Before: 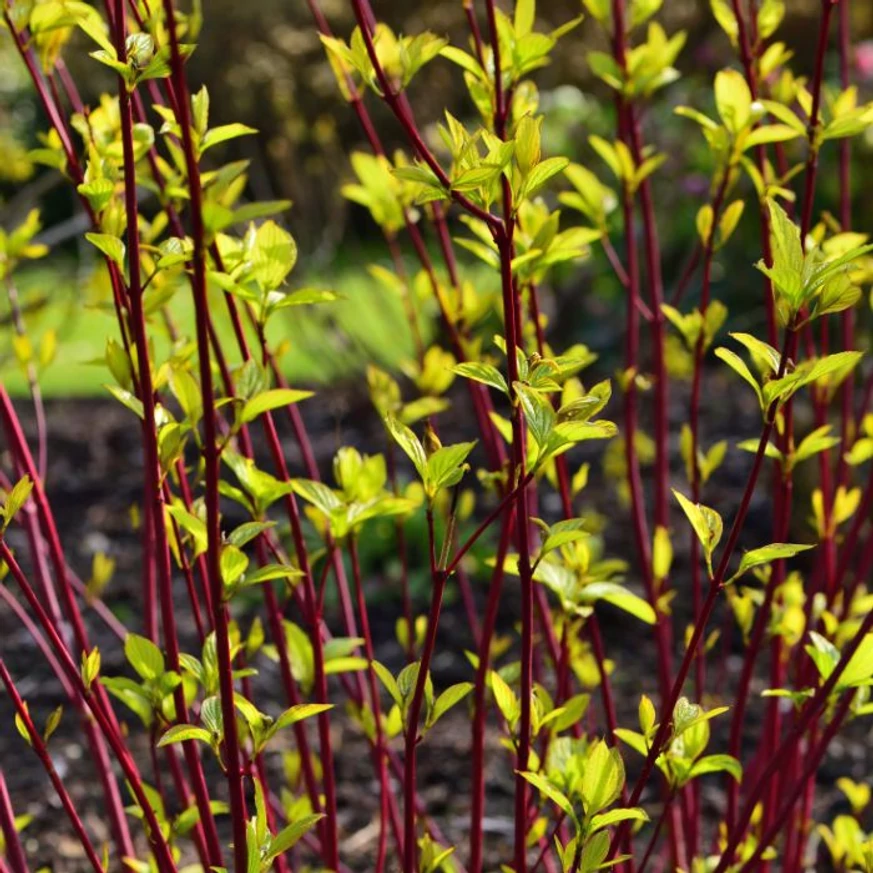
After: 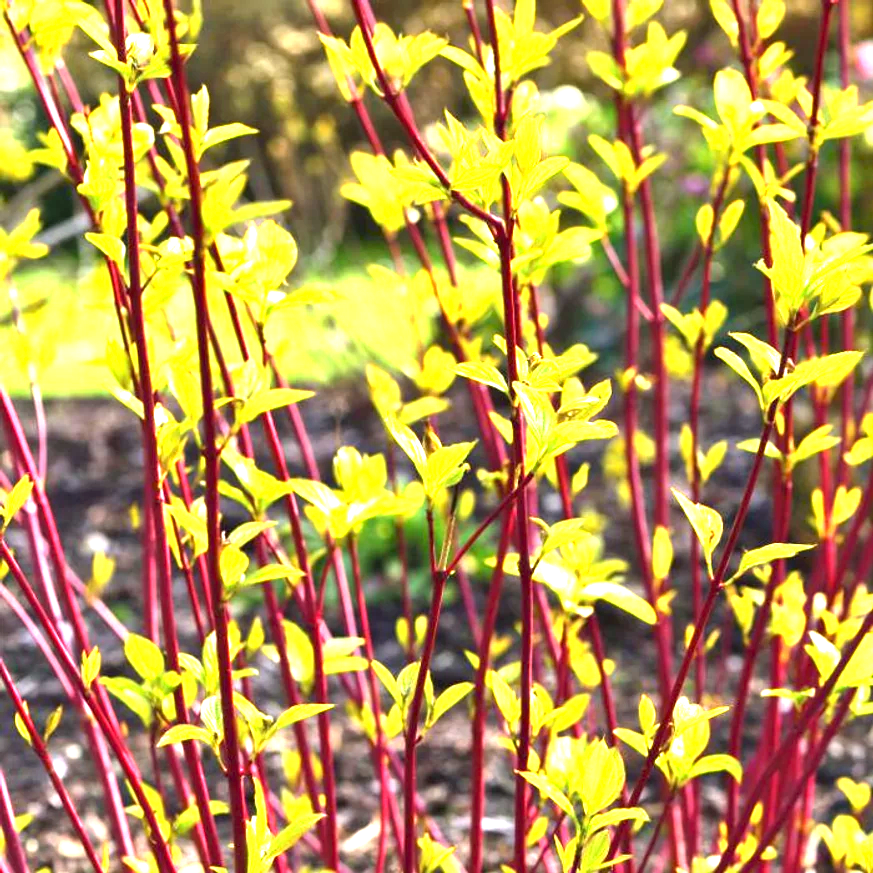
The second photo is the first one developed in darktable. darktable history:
exposure: exposure 2.188 EV, compensate highlight preservation false
